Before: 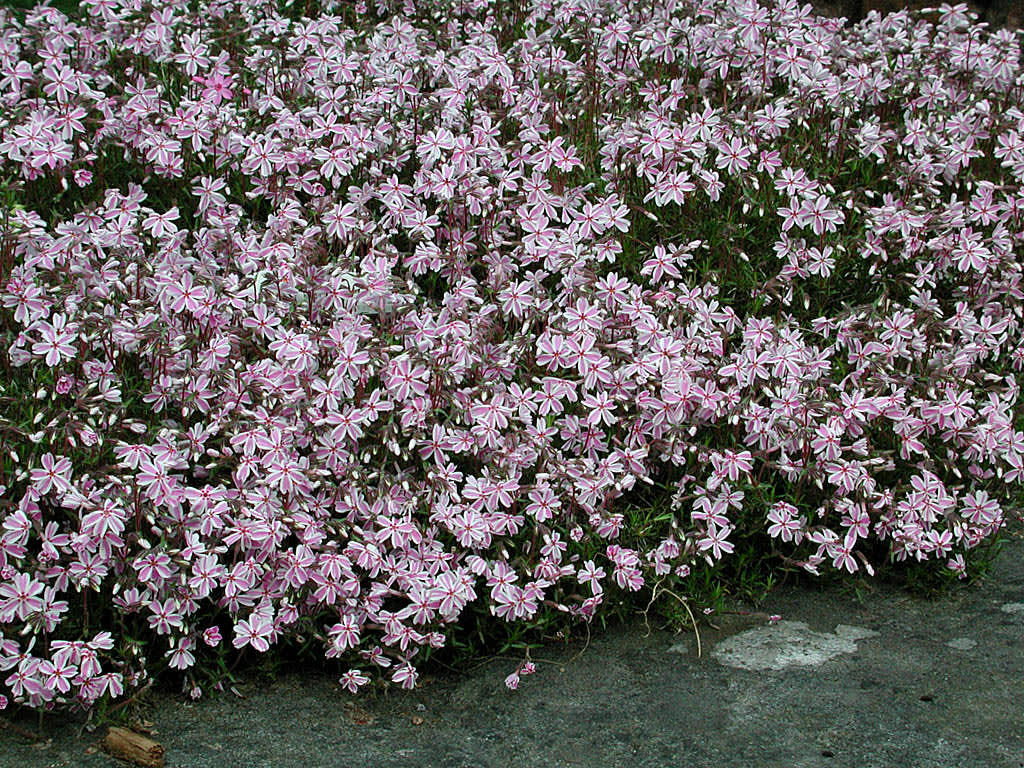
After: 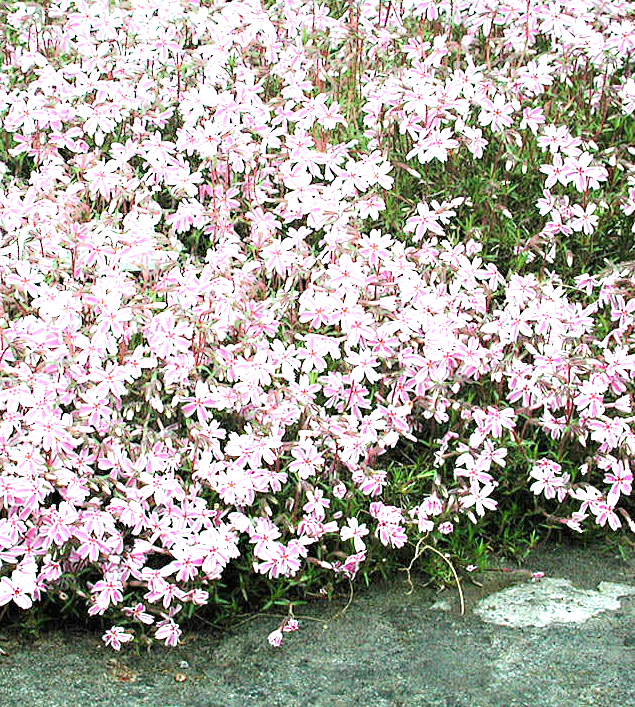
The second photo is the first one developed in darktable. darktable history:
haze removal: compatibility mode true, adaptive false
exposure: black level correction 0, exposure 1.882 EV, compensate highlight preservation false
crop and rotate: left 23.167%, top 5.631%, right 14.735%, bottom 2.299%
shadows and highlights: shadows -25.61, highlights 51.65, soften with gaussian
